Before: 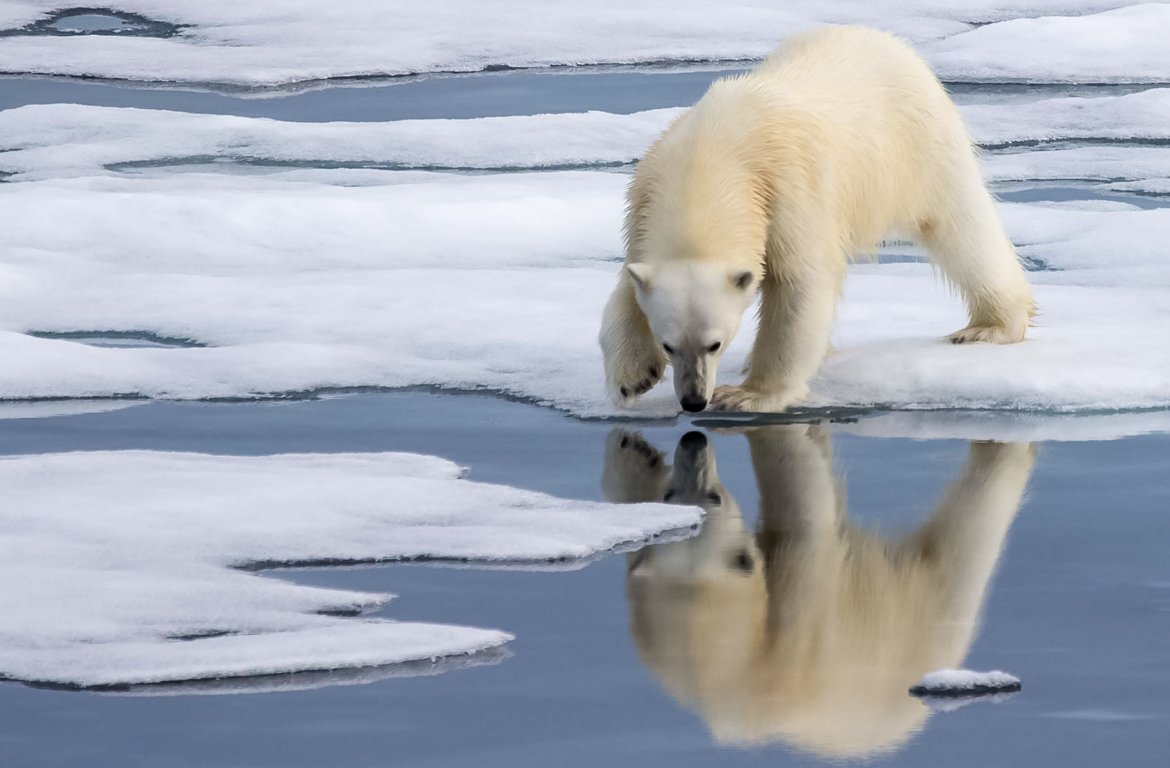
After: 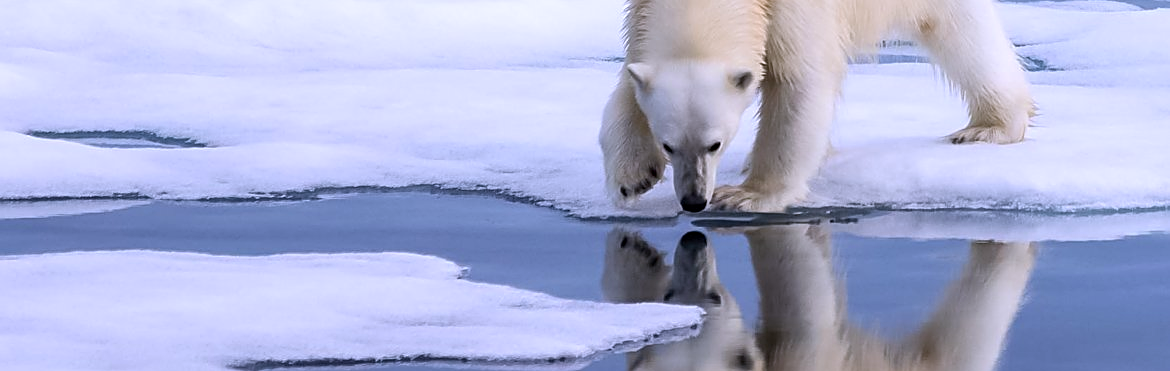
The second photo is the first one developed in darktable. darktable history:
color calibration: output R [1.063, -0.012, -0.003, 0], output B [-0.079, 0.047, 1, 0], illuminant custom, x 0.389, y 0.387, temperature 3838.64 K
sharpen: on, module defaults
crop and rotate: top 26.056%, bottom 25.543%
